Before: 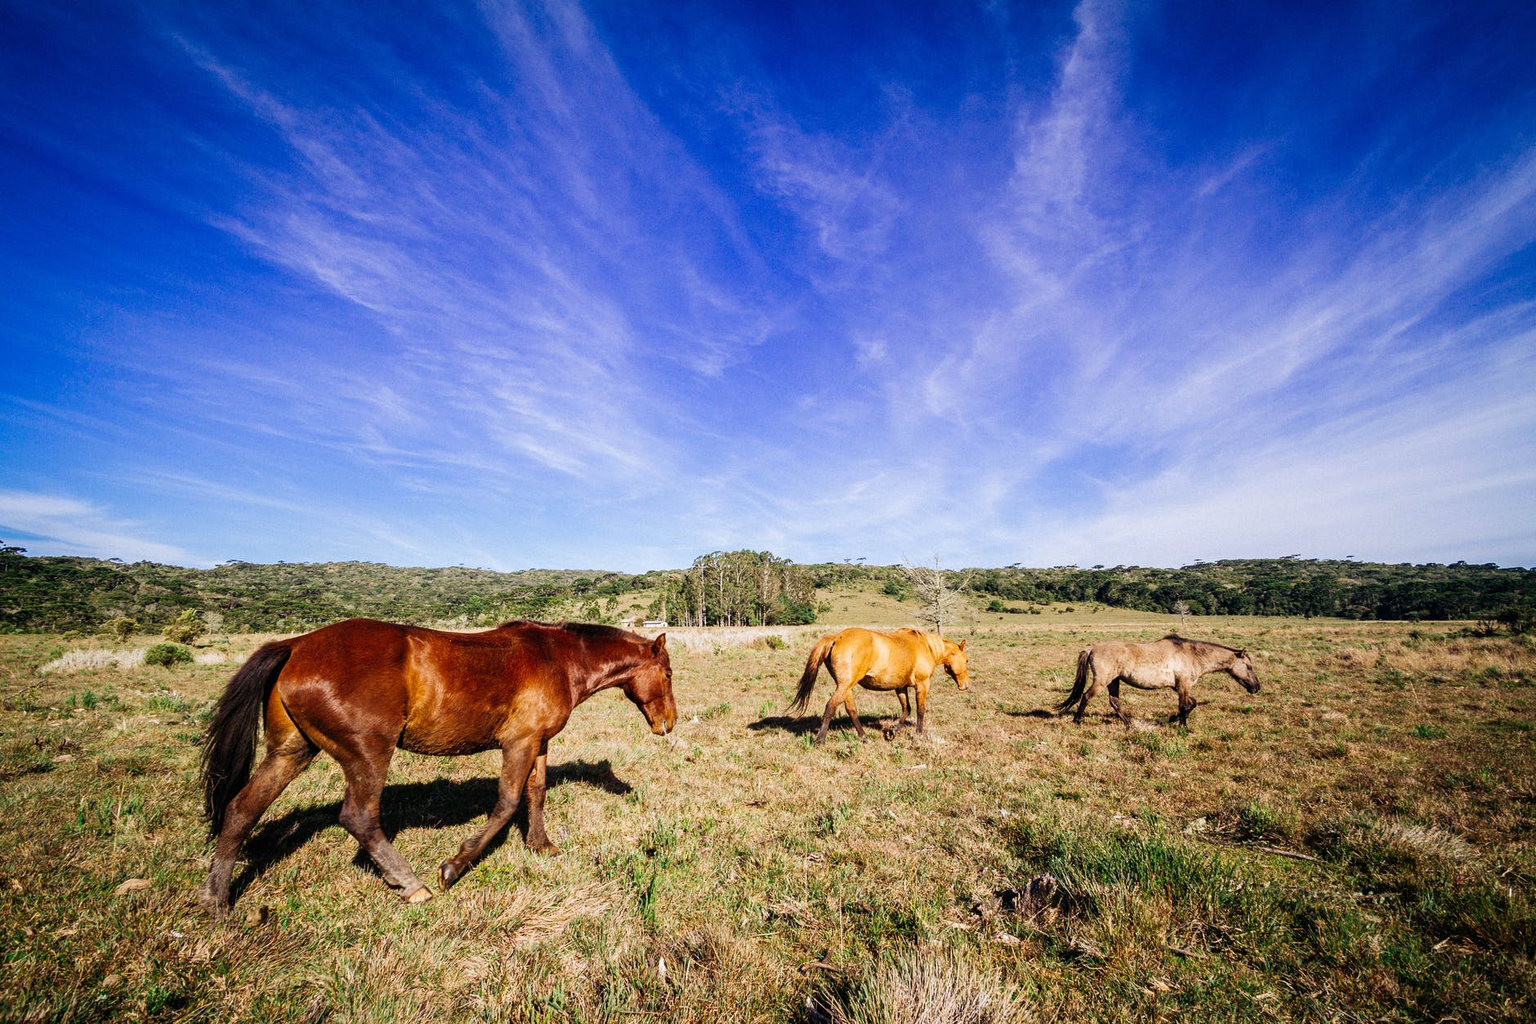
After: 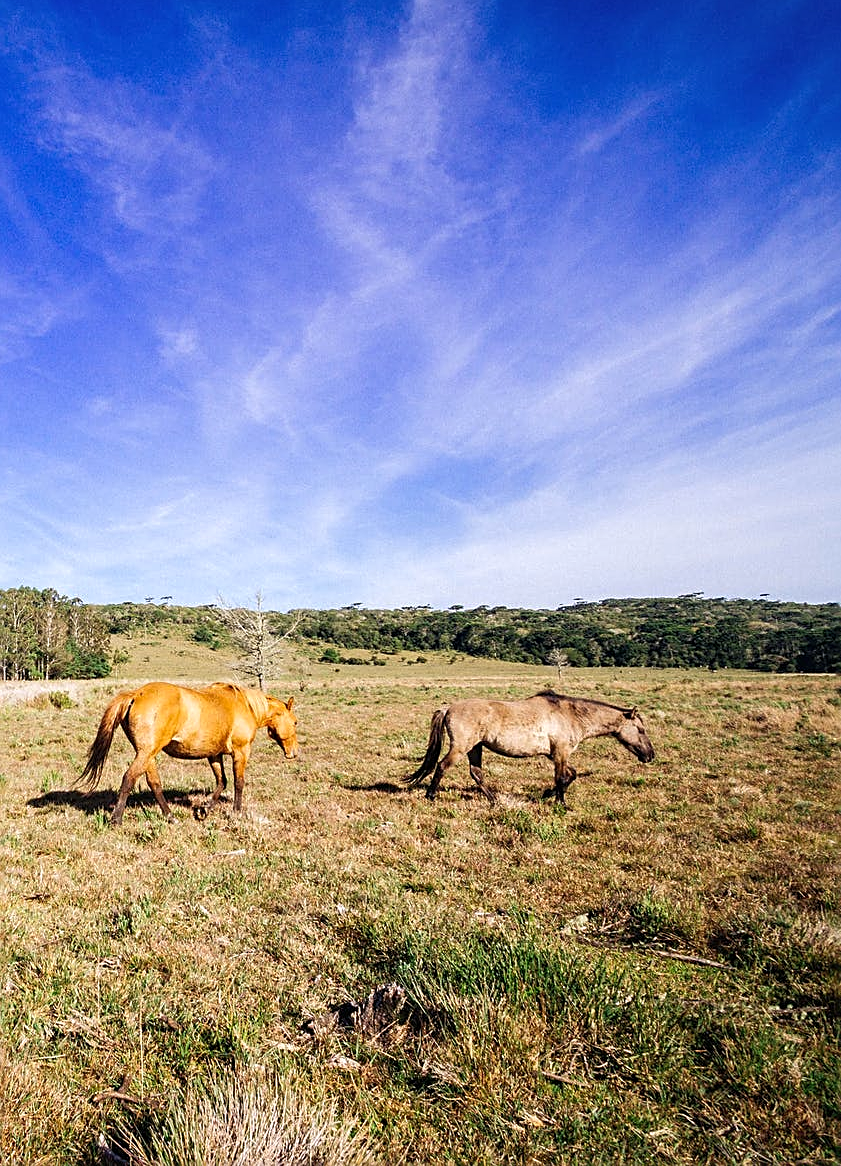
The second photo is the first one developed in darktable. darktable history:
exposure: exposure 0.174 EV, compensate highlight preservation false
sharpen: on, module defaults
crop: left 47.256%, top 6.875%, right 7.957%
shadows and highlights: shadows 24.81, highlights -24.42
